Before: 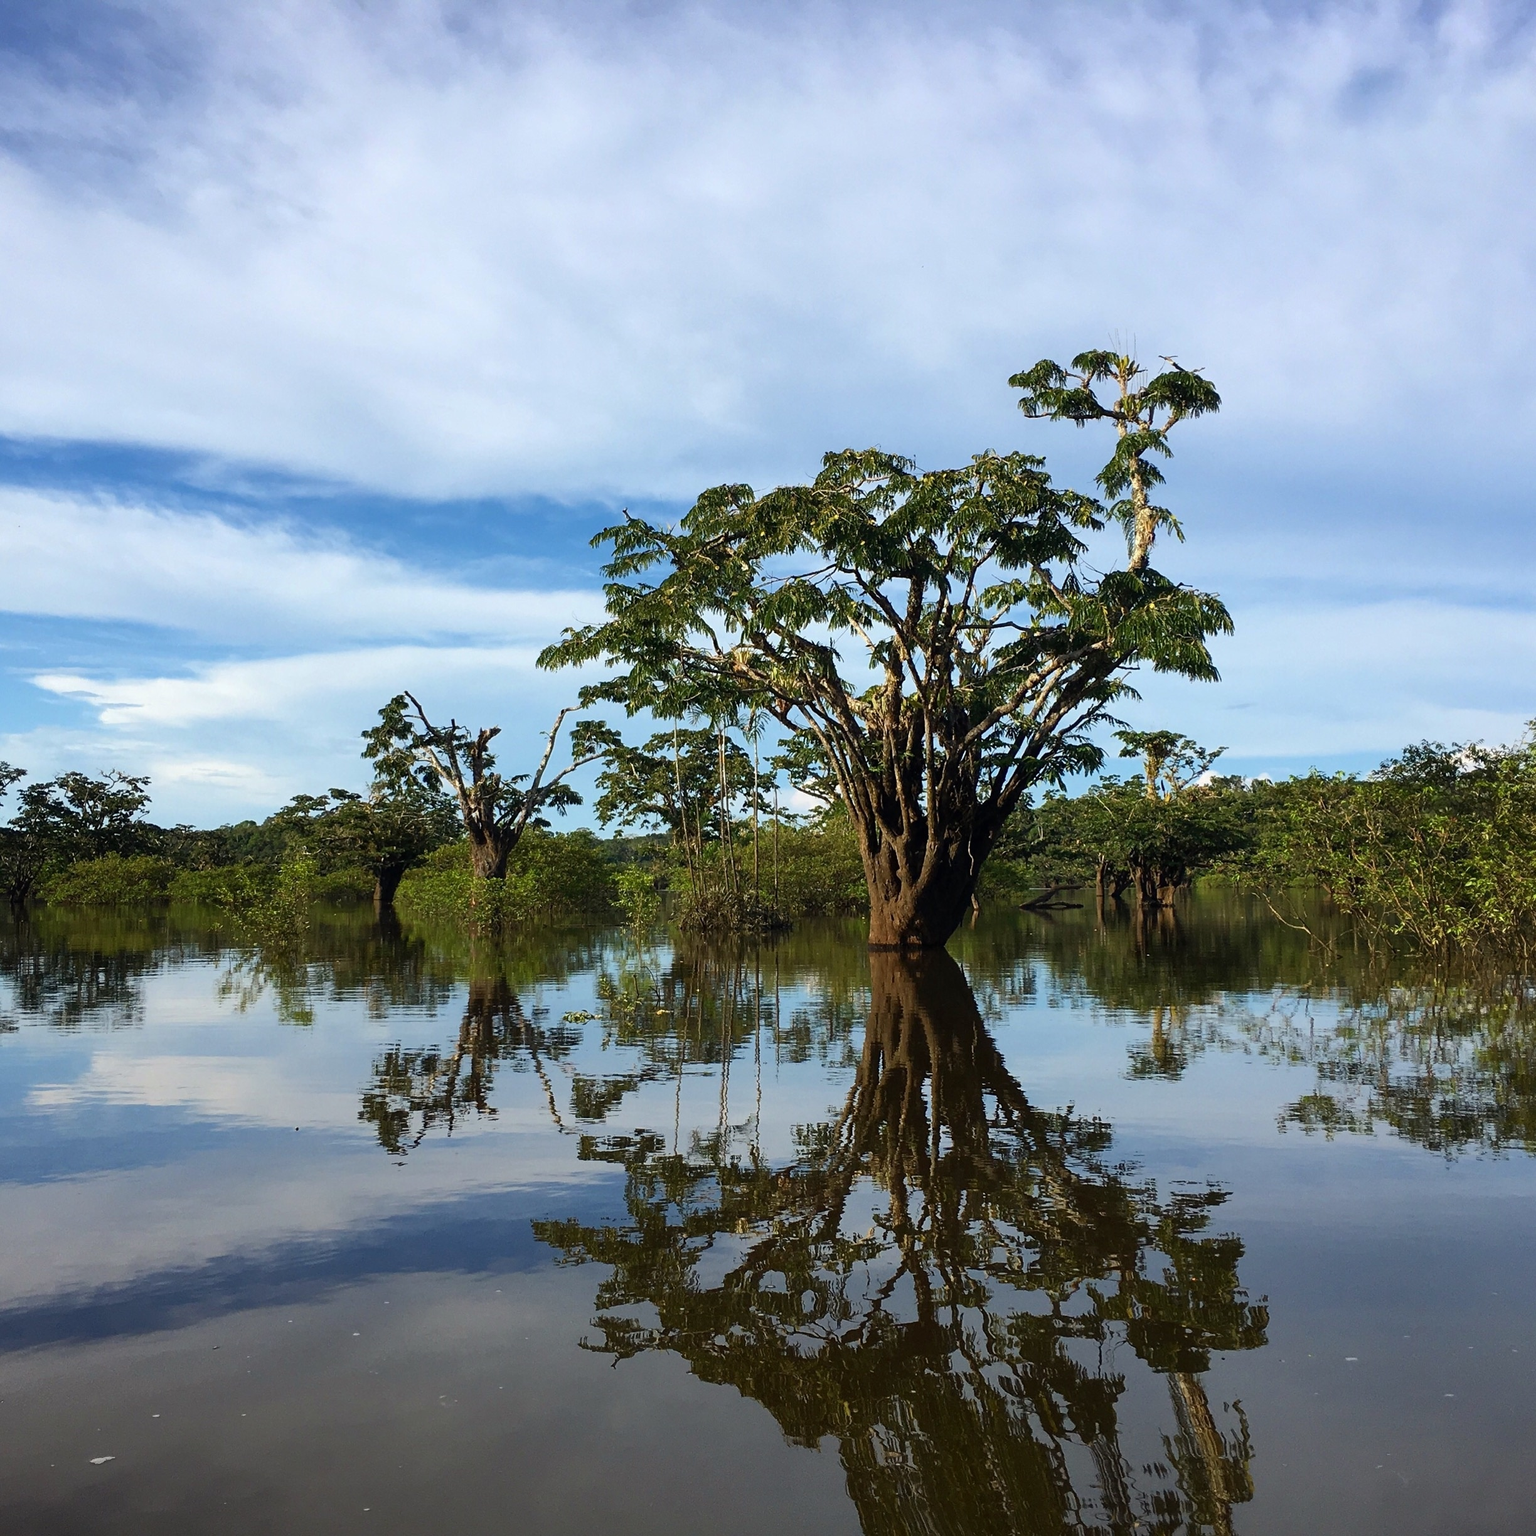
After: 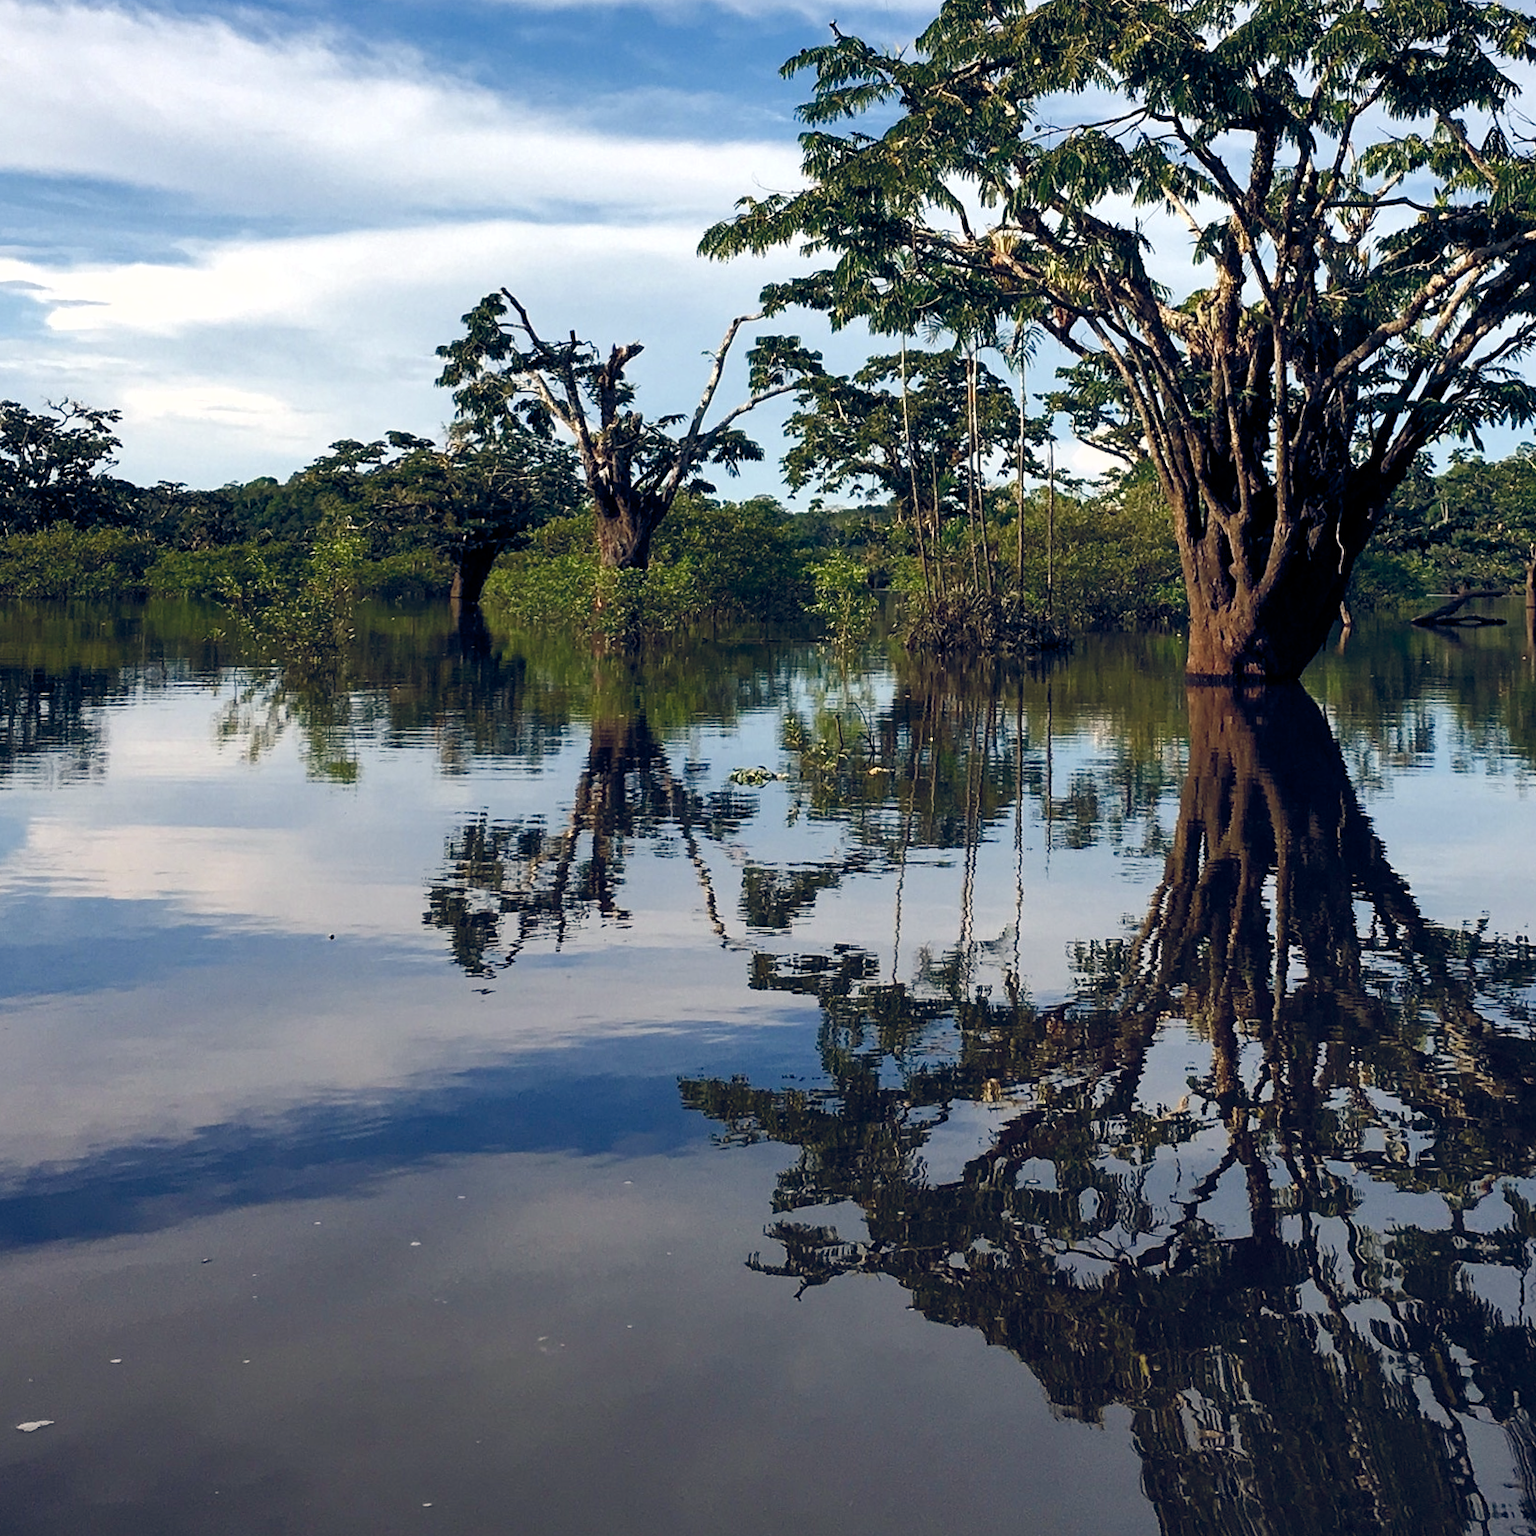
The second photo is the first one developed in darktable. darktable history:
tone equalizer: on, module defaults
crop and rotate: angle -0.82°, left 3.85%, top 31.828%, right 27.992%
shadows and highlights: radius 125.46, shadows 30.51, highlights -30.51, low approximation 0.01, soften with gaussian
color balance rgb: highlights gain › chroma 2.94%, highlights gain › hue 60.57°, global offset › chroma 0.25%, global offset › hue 256.52°, perceptual saturation grading › global saturation 20%, perceptual saturation grading › highlights -50%, perceptual saturation grading › shadows 30%, contrast 15%
